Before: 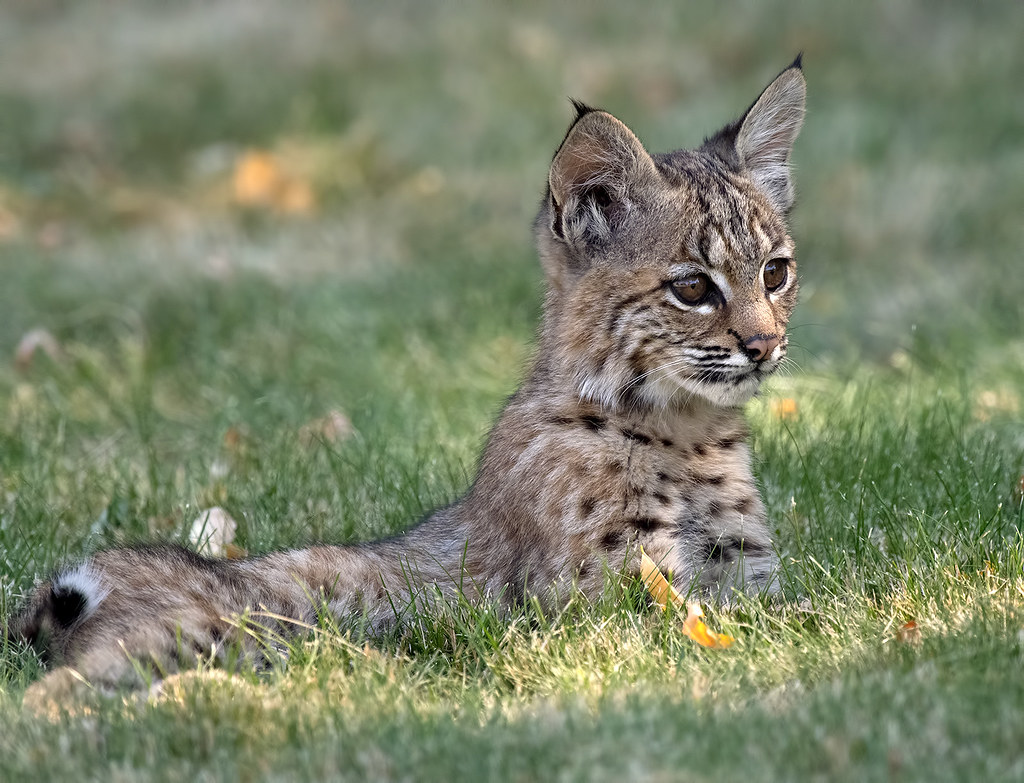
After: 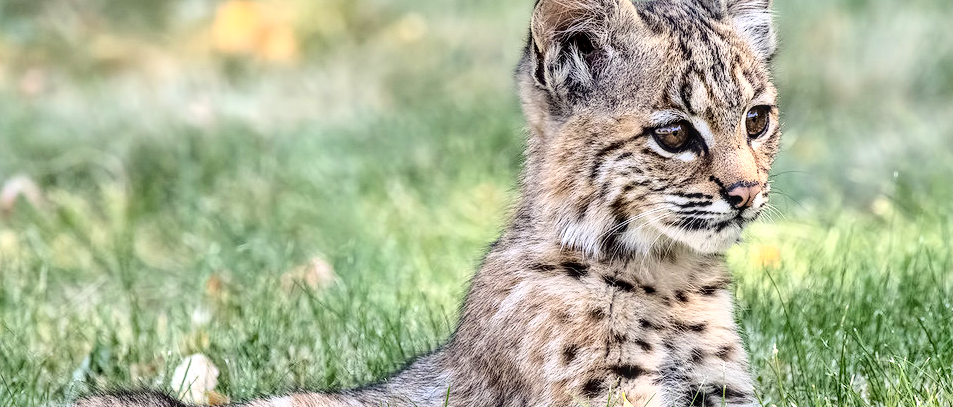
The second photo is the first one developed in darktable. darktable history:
crop: left 1.771%, top 19.567%, right 5.112%, bottom 28.326%
tone curve: curves: ch0 [(0, 0) (0.004, 0.001) (0.133, 0.112) (0.325, 0.362) (0.832, 0.893) (1, 1)], color space Lab, independent channels, preserve colors none
base curve: curves: ch0 [(0, 0) (0.028, 0.03) (0.121, 0.232) (0.46, 0.748) (0.859, 0.968) (1, 1)]
local contrast: highlights 27%, detail 130%
shadows and highlights: shadows -88.64, highlights -35.45, soften with gaussian
